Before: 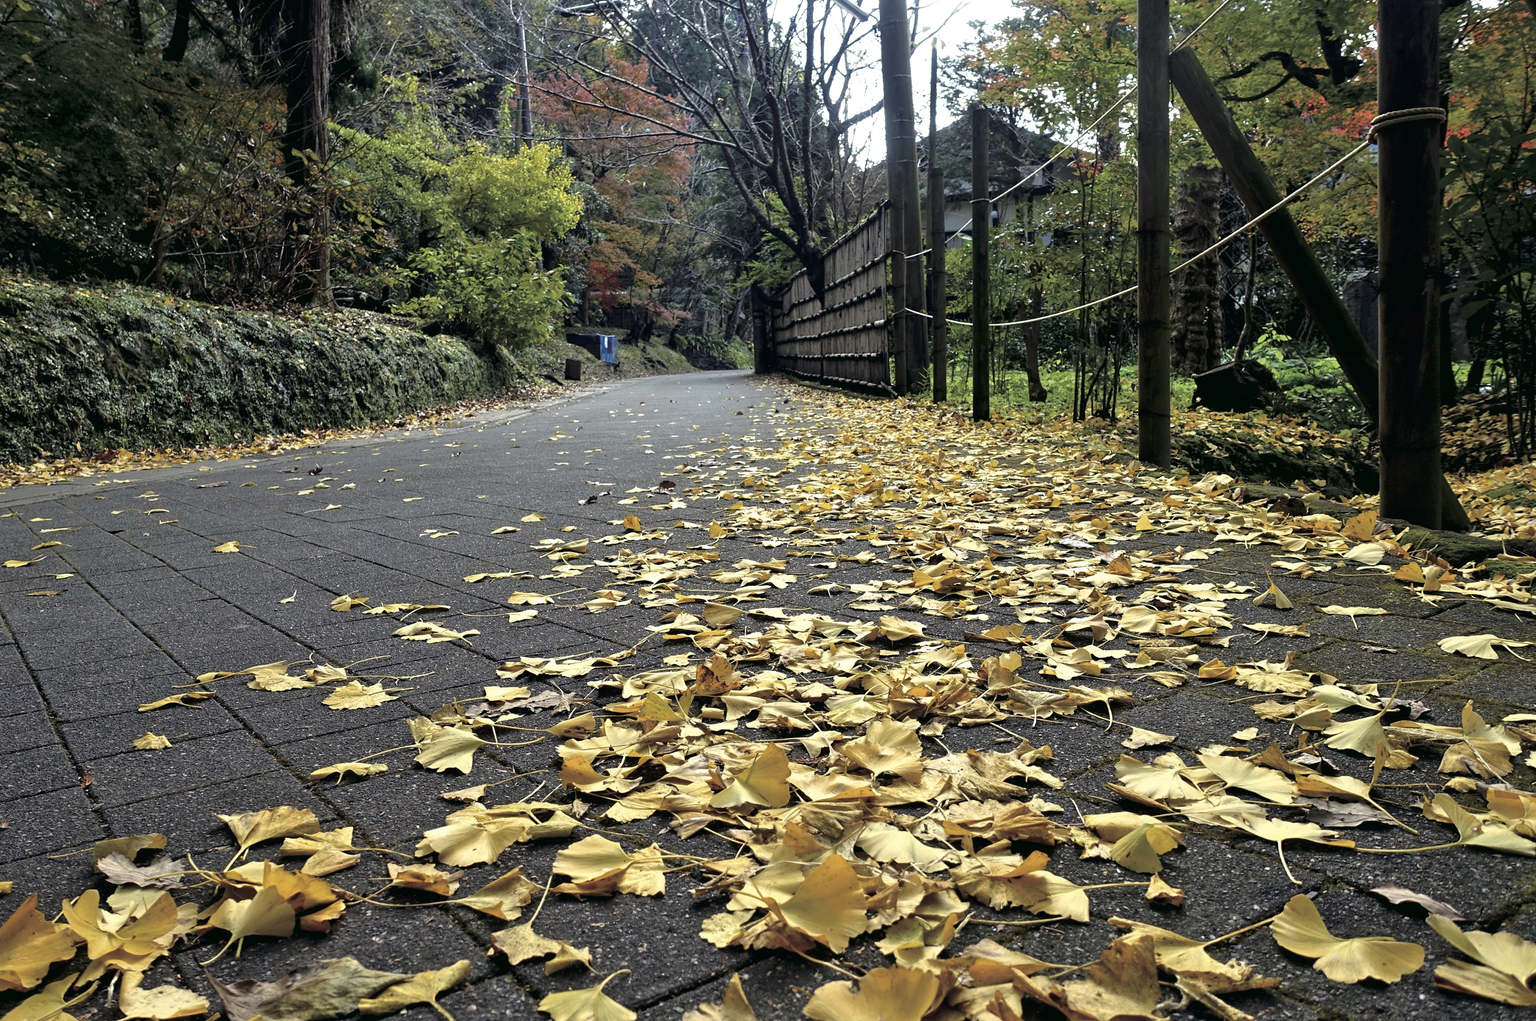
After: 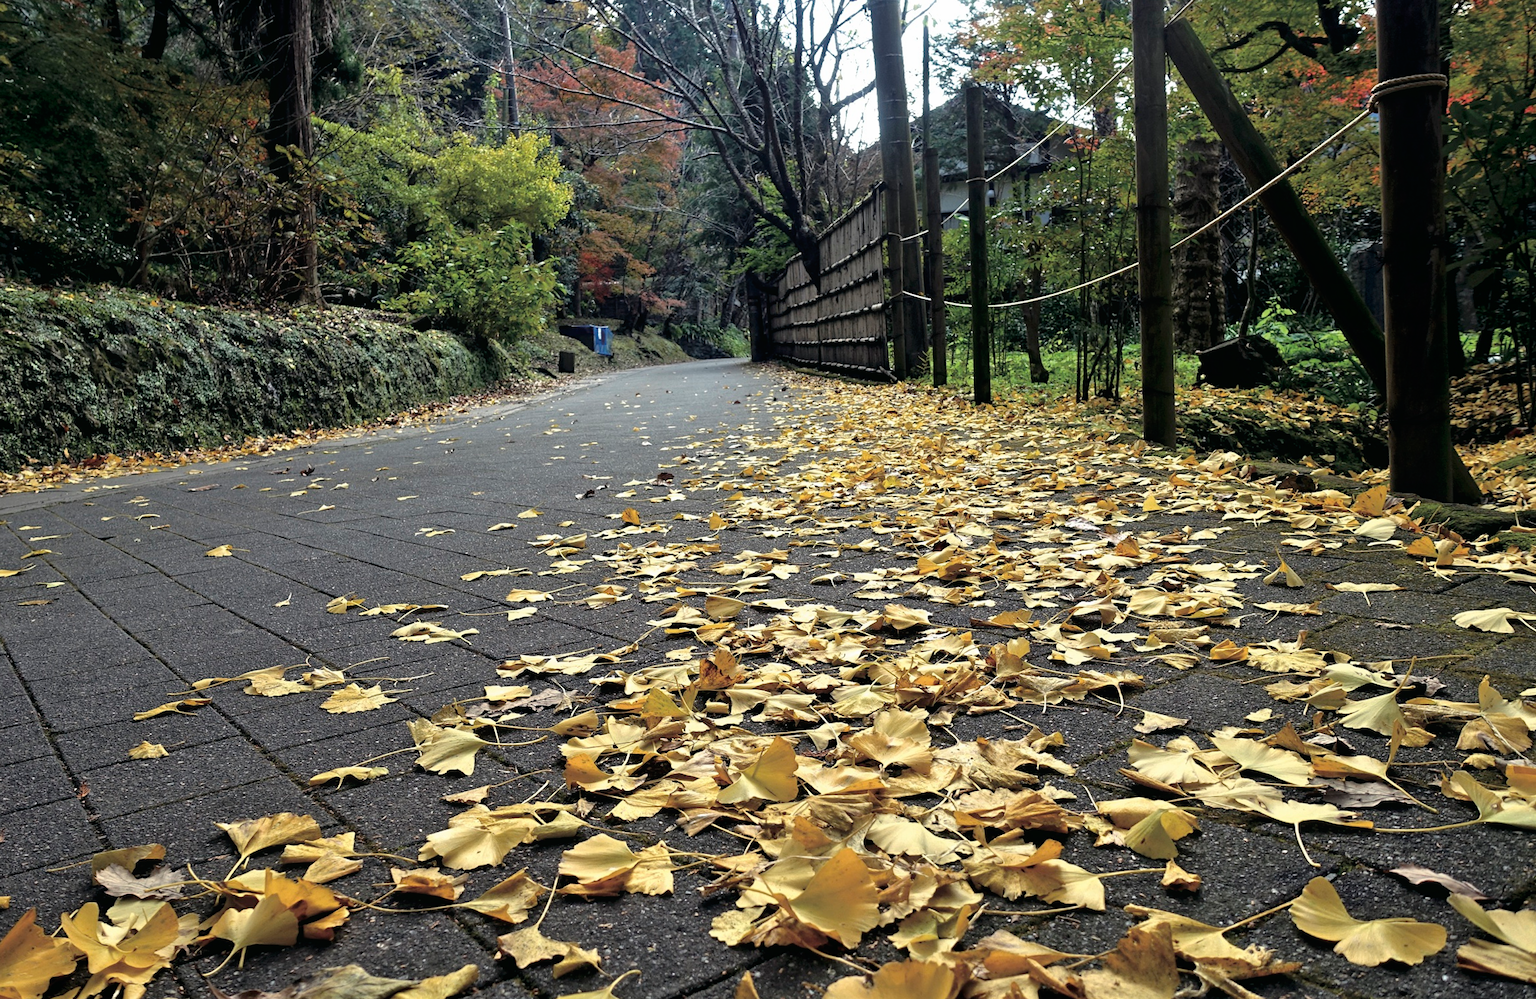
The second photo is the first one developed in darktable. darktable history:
local contrast: mode bilateral grid, contrast 100, coarseness 100, detail 91%, midtone range 0.2
rotate and perspective: rotation -1.42°, crop left 0.016, crop right 0.984, crop top 0.035, crop bottom 0.965
